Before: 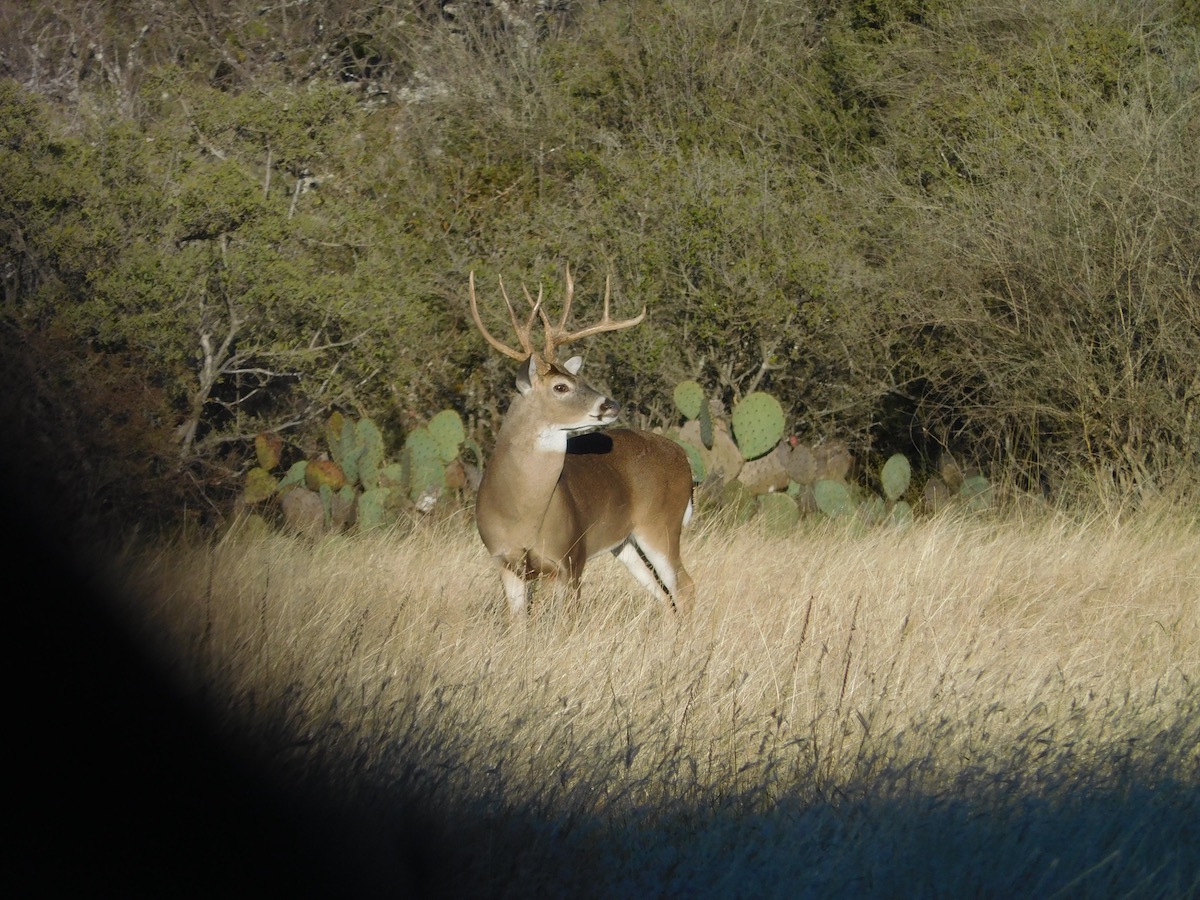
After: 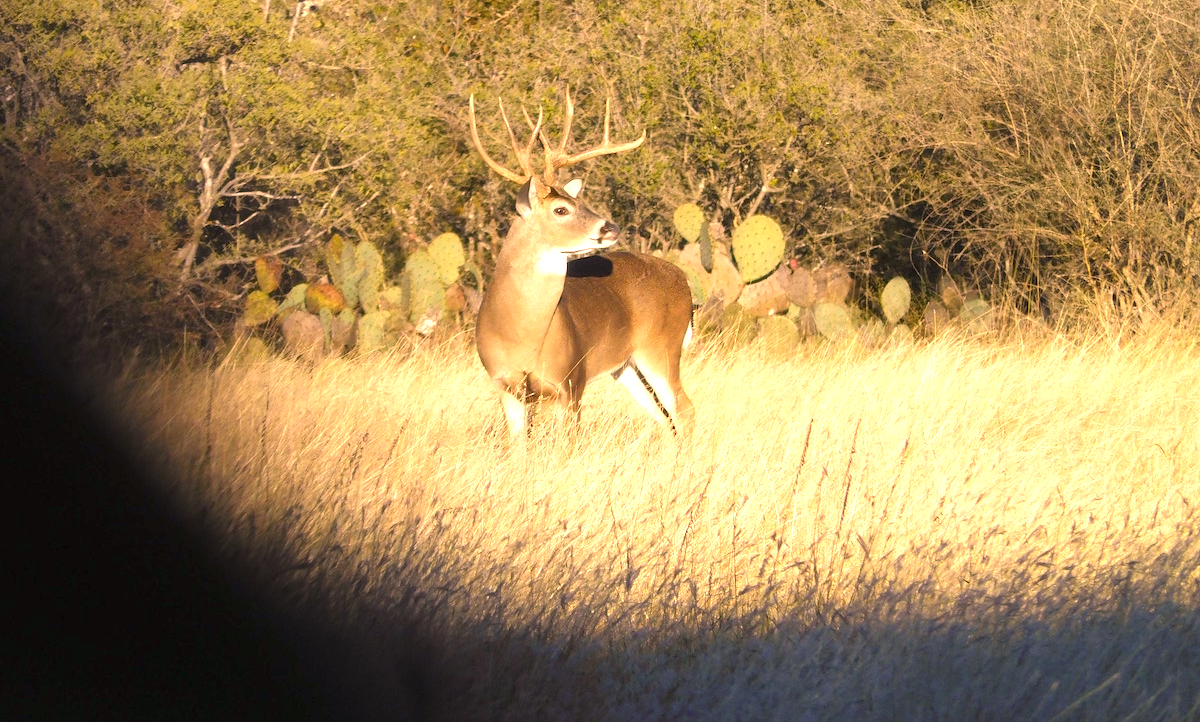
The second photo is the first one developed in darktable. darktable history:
crop and rotate: top 19.71%
color correction: highlights a* 22.08, highlights b* 22.17
exposure: black level correction 0, exposure 1.472 EV, compensate exposure bias true, compensate highlight preservation false
